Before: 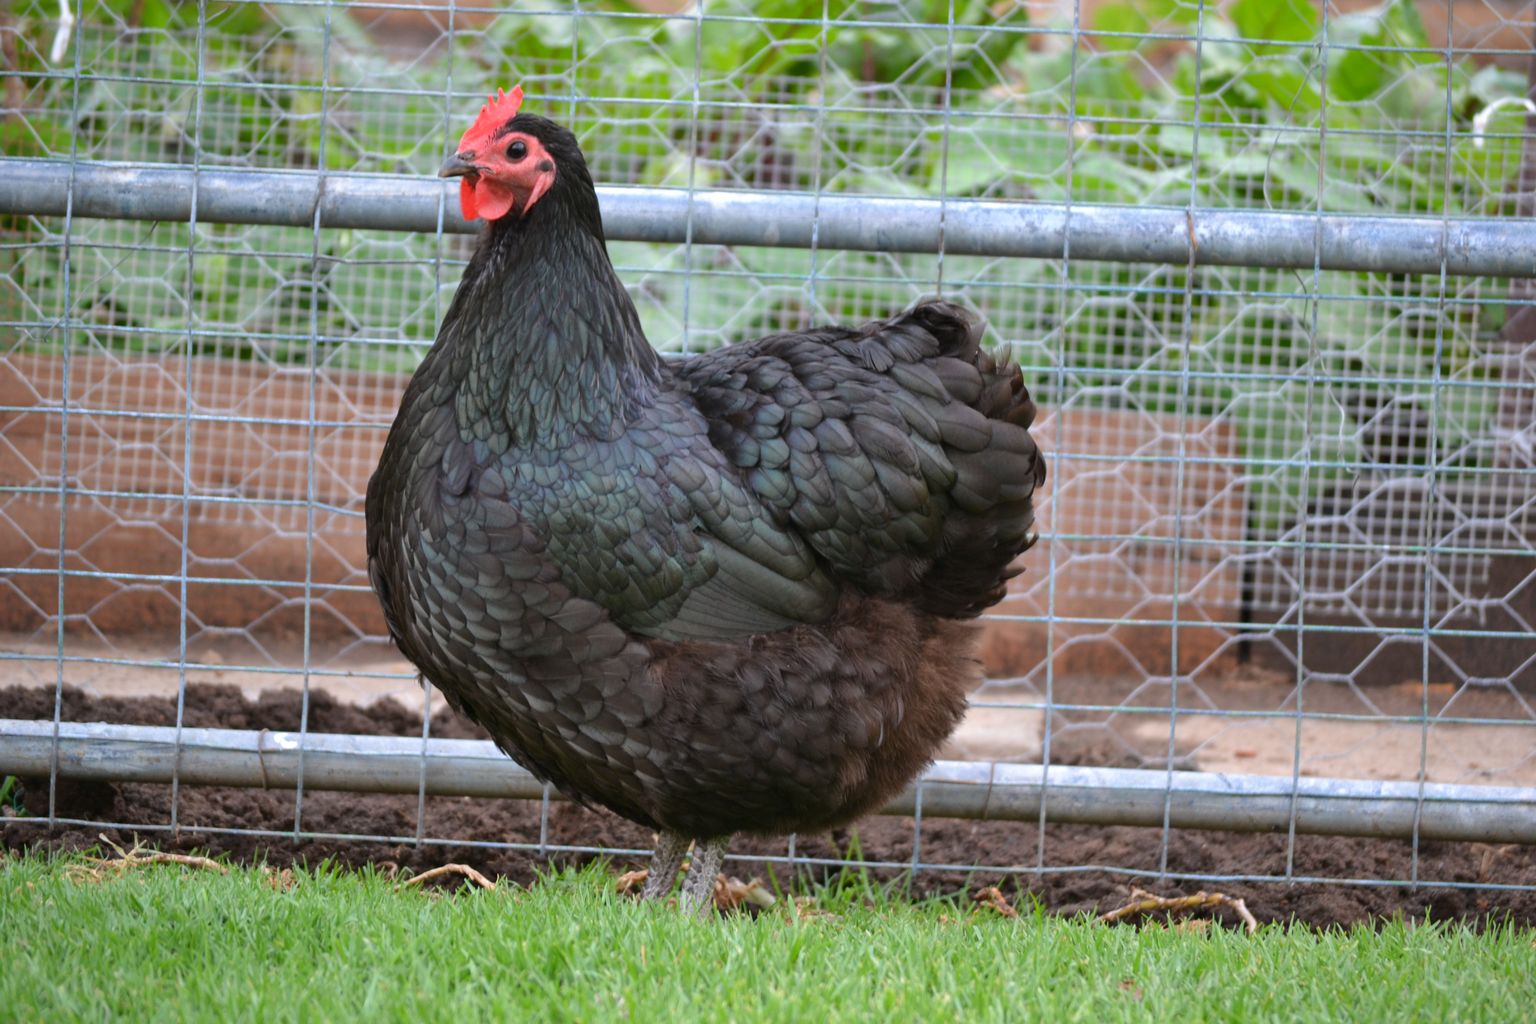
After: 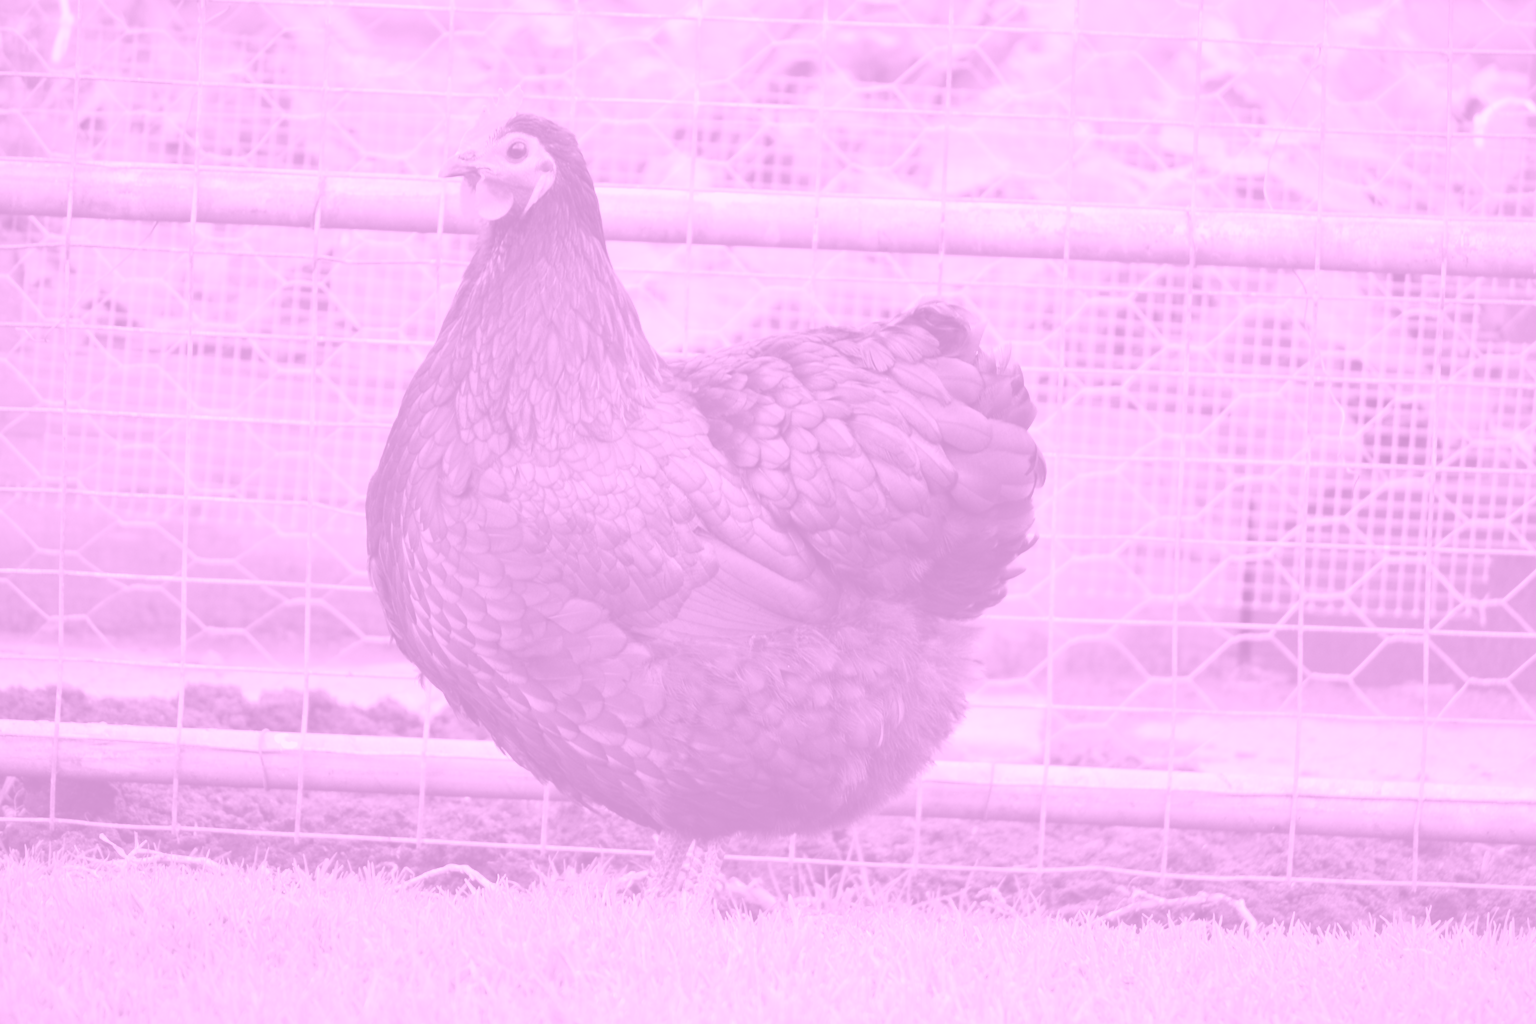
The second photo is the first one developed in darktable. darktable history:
colorize: hue 331.2°, saturation 75%, source mix 30.28%, lightness 70.52%, version 1
exposure: exposure 0.217 EV, compensate highlight preservation false
